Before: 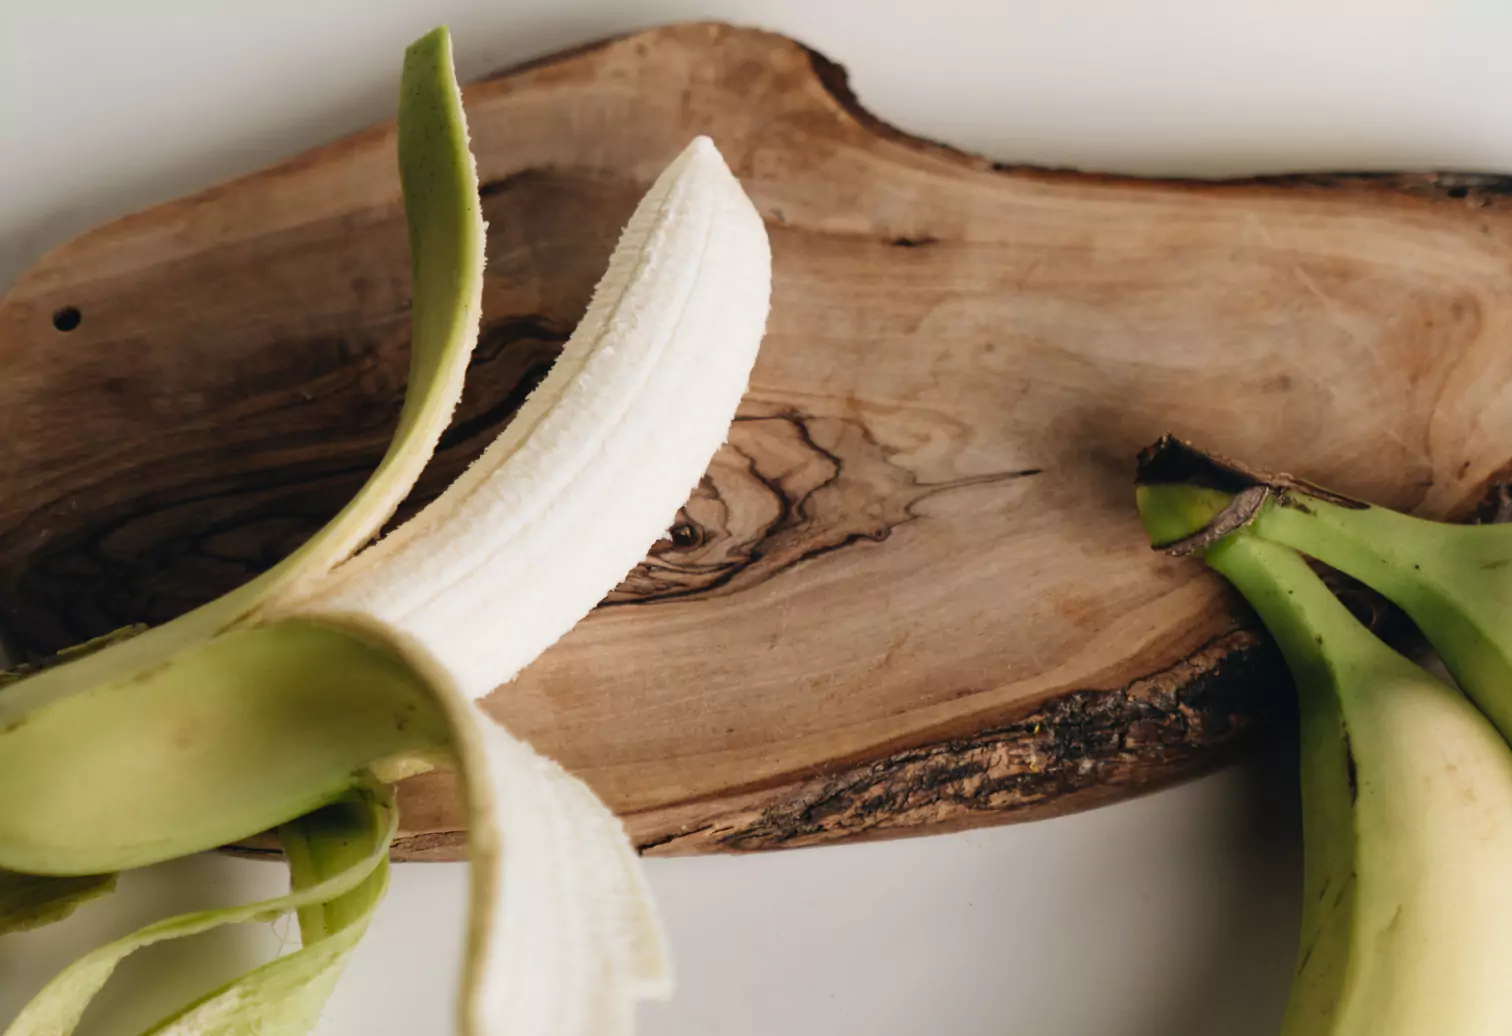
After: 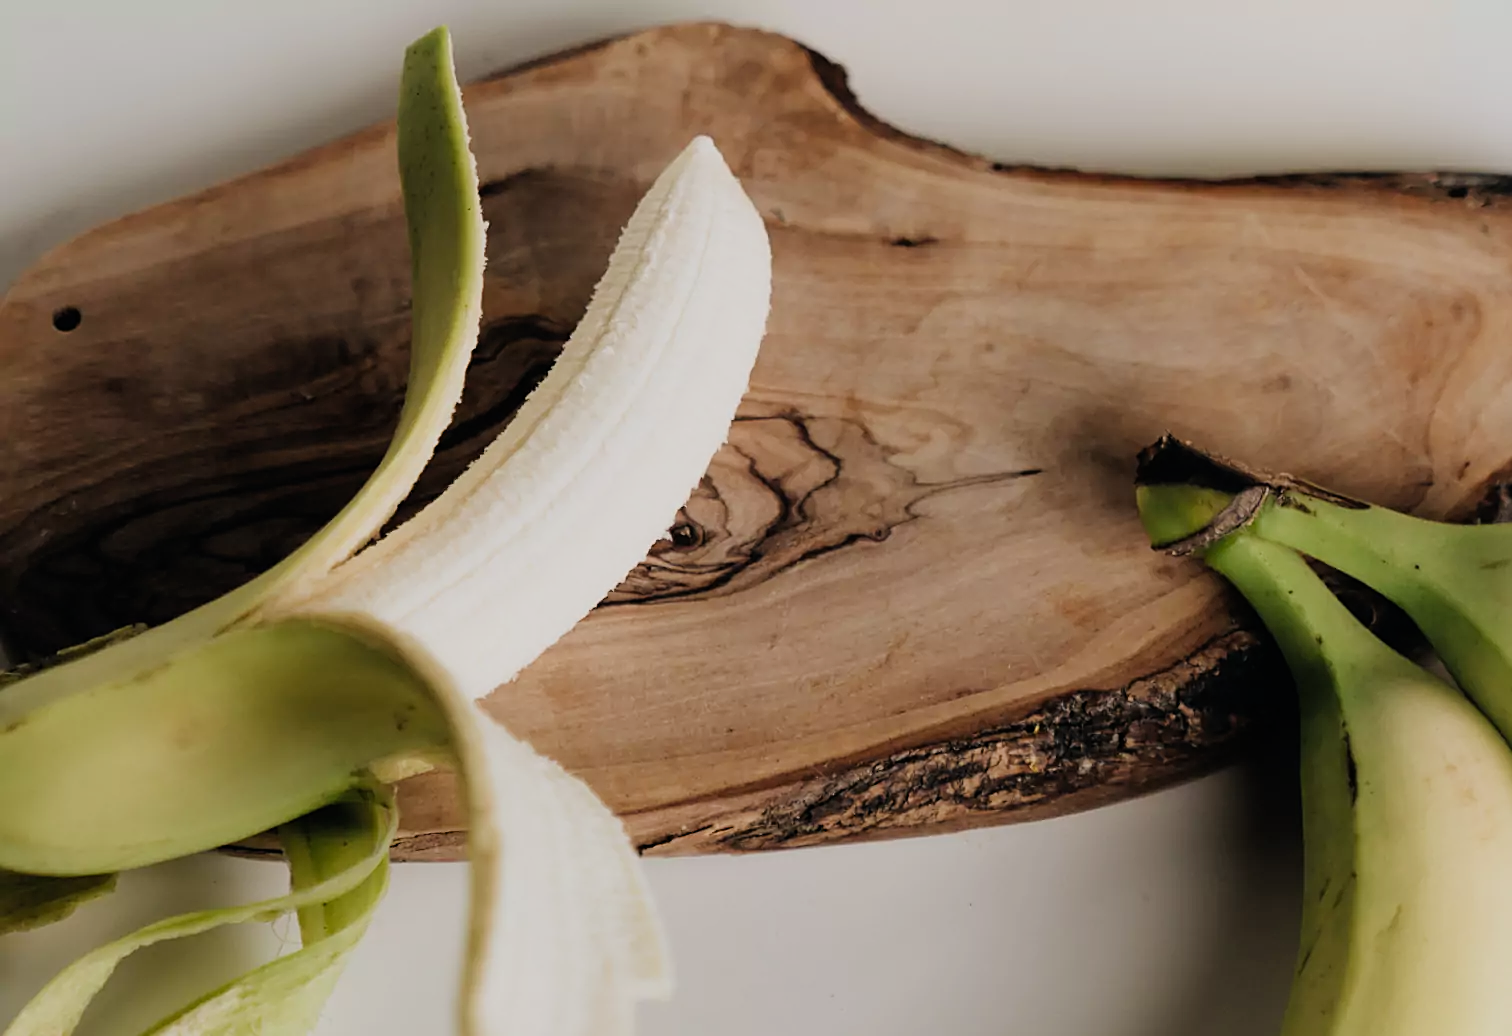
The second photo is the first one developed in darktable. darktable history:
sharpen: on, module defaults
filmic rgb: white relative exposure 3.8 EV, hardness 4.35
